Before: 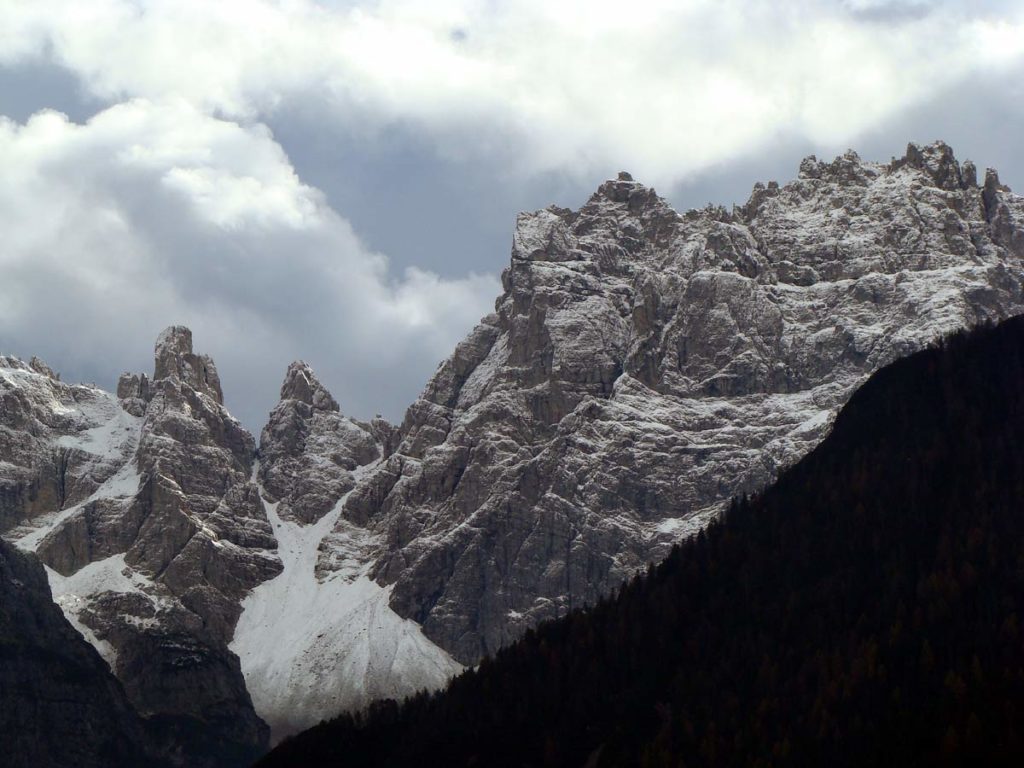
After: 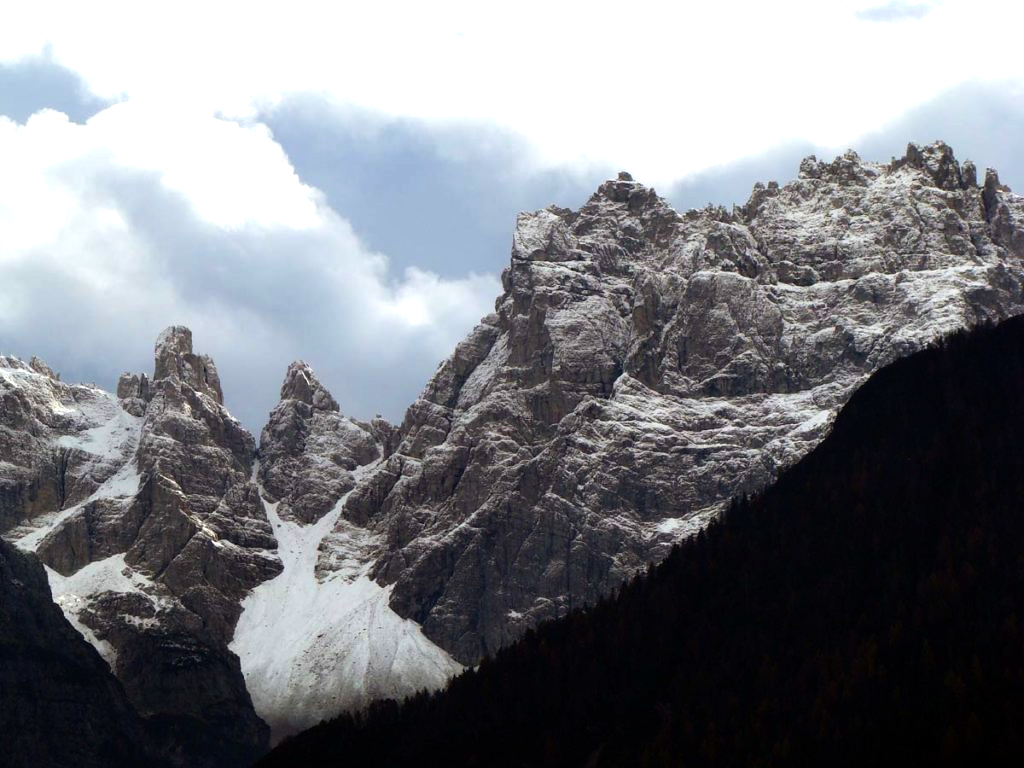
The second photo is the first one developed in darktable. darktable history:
tone equalizer: -8 EV -0.713 EV, -7 EV -0.736 EV, -6 EV -0.583 EV, -5 EV -0.409 EV, -3 EV 0.399 EV, -2 EV 0.6 EV, -1 EV 0.695 EV, +0 EV 0.757 EV, smoothing diameter 2.19%, edges refinement/feathering 17.14, mask exposure compensation -1.57 EV, filter diffusion 5
velvia: on, module defaults
